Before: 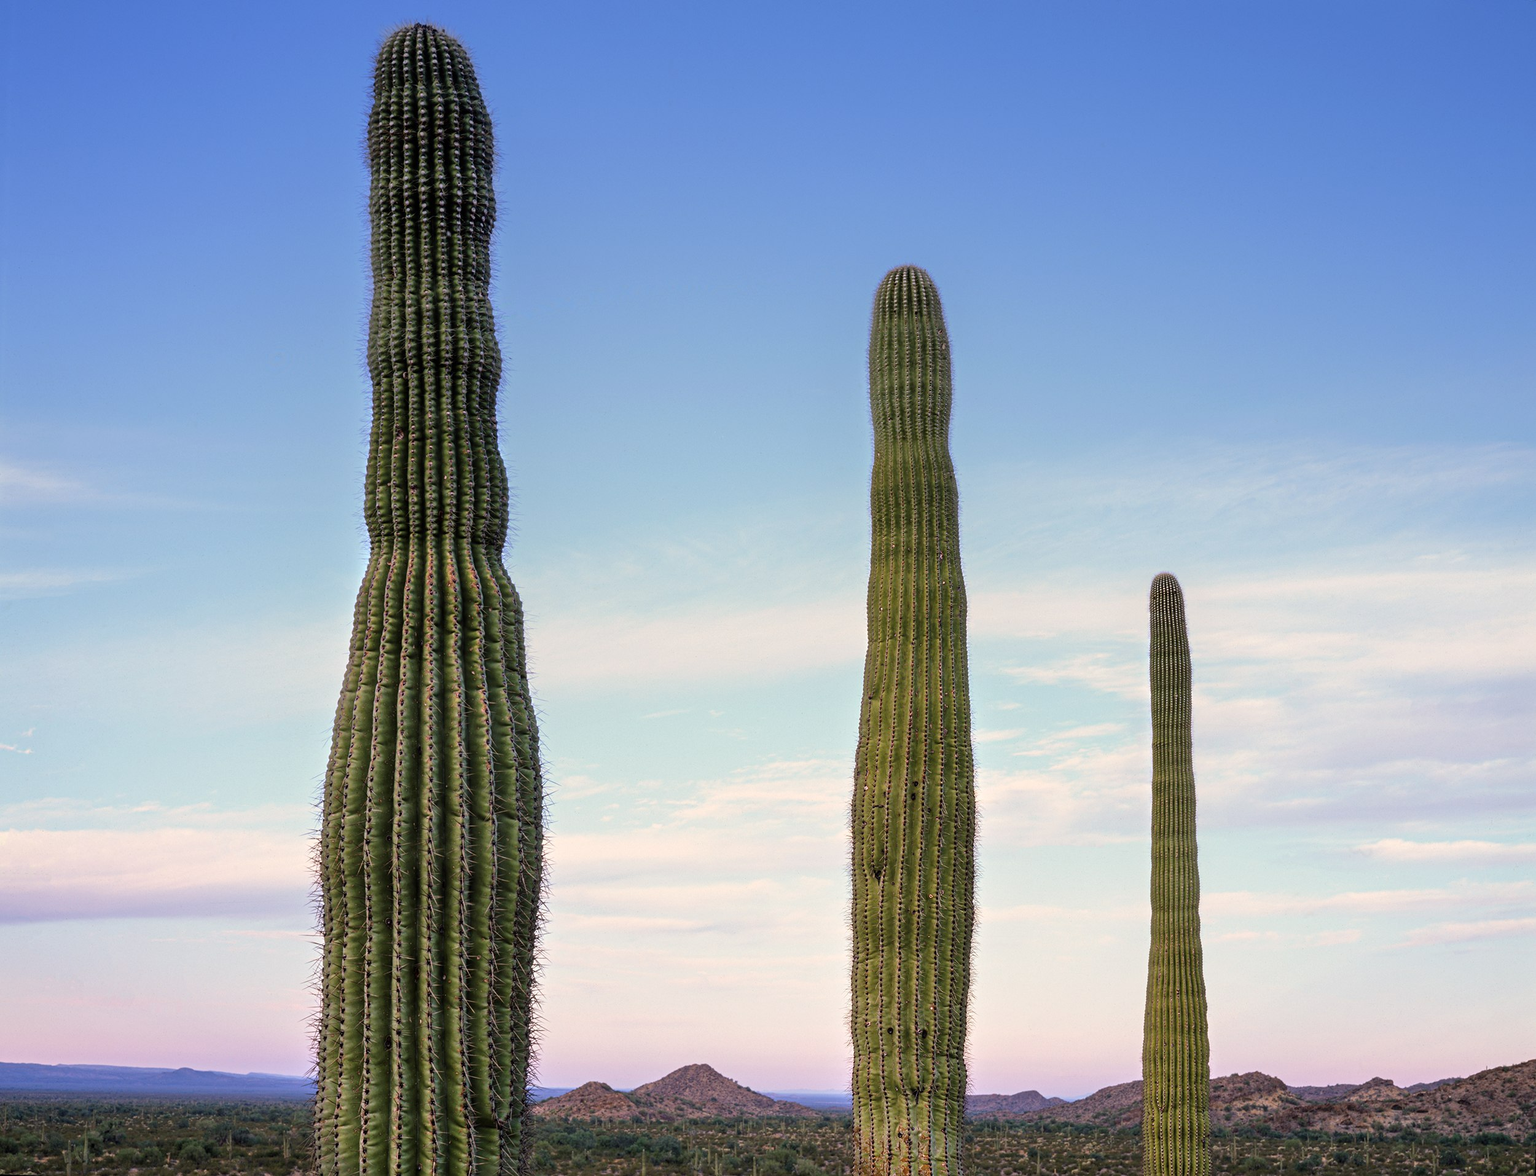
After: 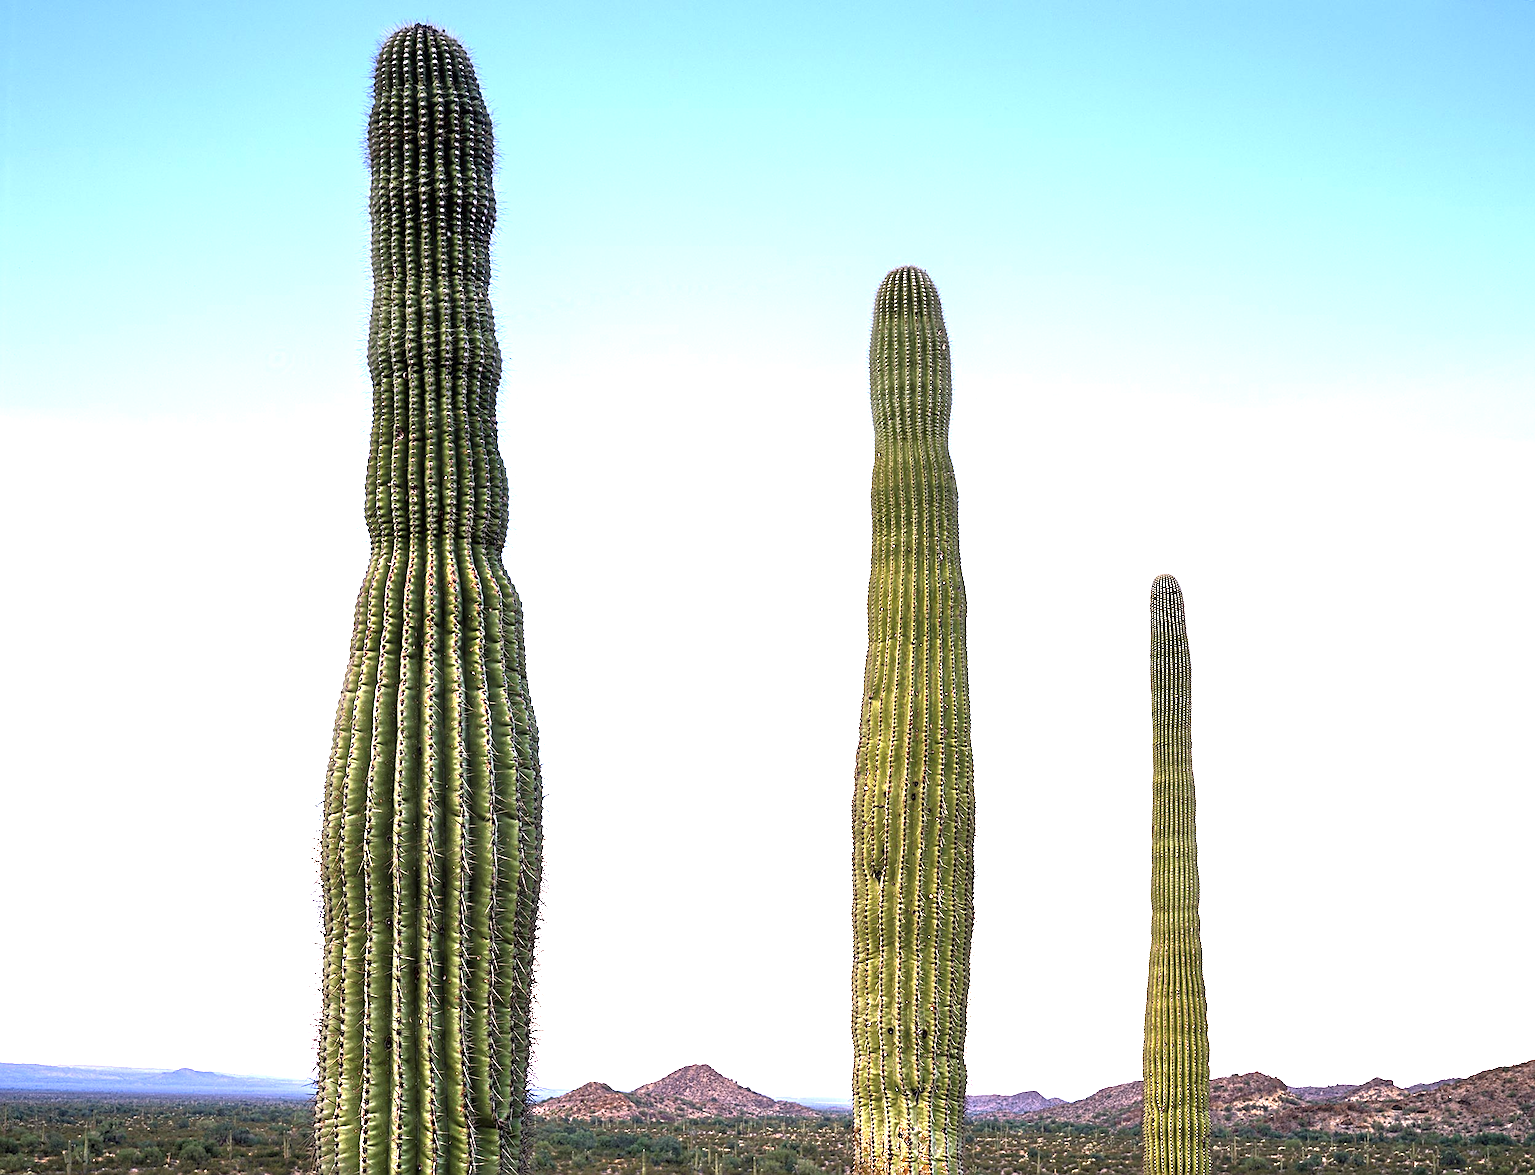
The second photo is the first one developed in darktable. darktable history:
exposure: exposure 1.164 EV, compensate exposure bias true, compensate highlight preservation false
tone equalizer: -8 EV 0.001 EV, -7 EV -0.002 EV, -6 EV 0.002 EV, -5 EV -0.048 EV, -4 EV -0.119 EV, -3 EV -0.191 EV, -2 EV 0.244 EV, -1 EV 0.71 EV, +0 EV 0.486 EV, edges refinement/feathering 500, mask exposure compensation -1.57 EV, preserve details no
sharpen: on, module defaults
